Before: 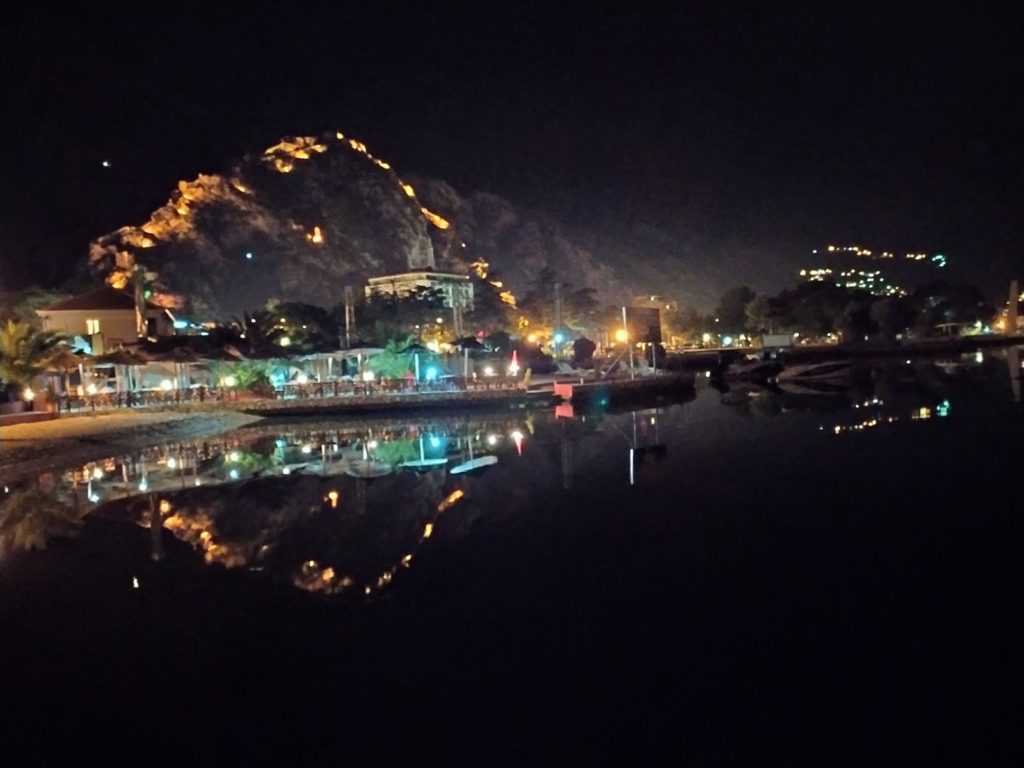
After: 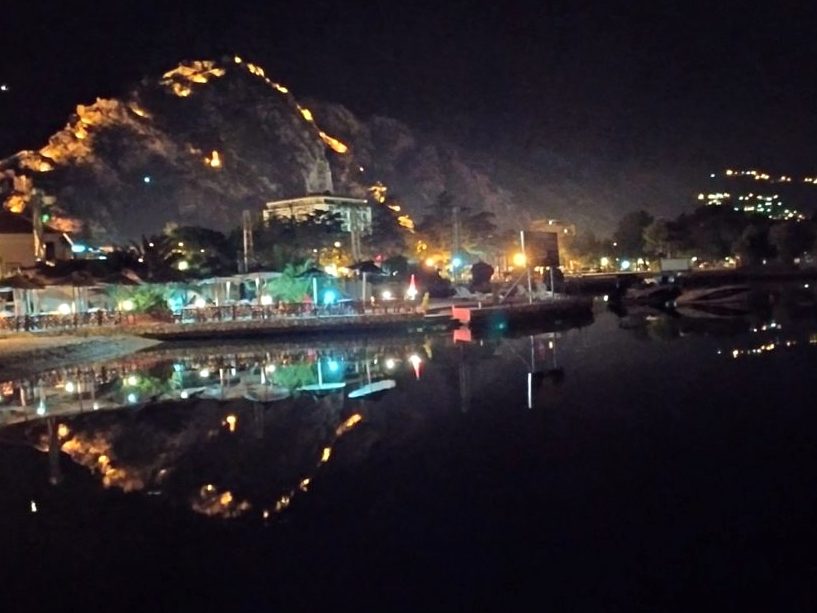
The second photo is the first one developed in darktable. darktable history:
exposure: exposure 0.19 EV, compensate highlight preservation false
crop and rotate: left 10.023%, top 9.992%, right 10.096%, bottom 10.145%
